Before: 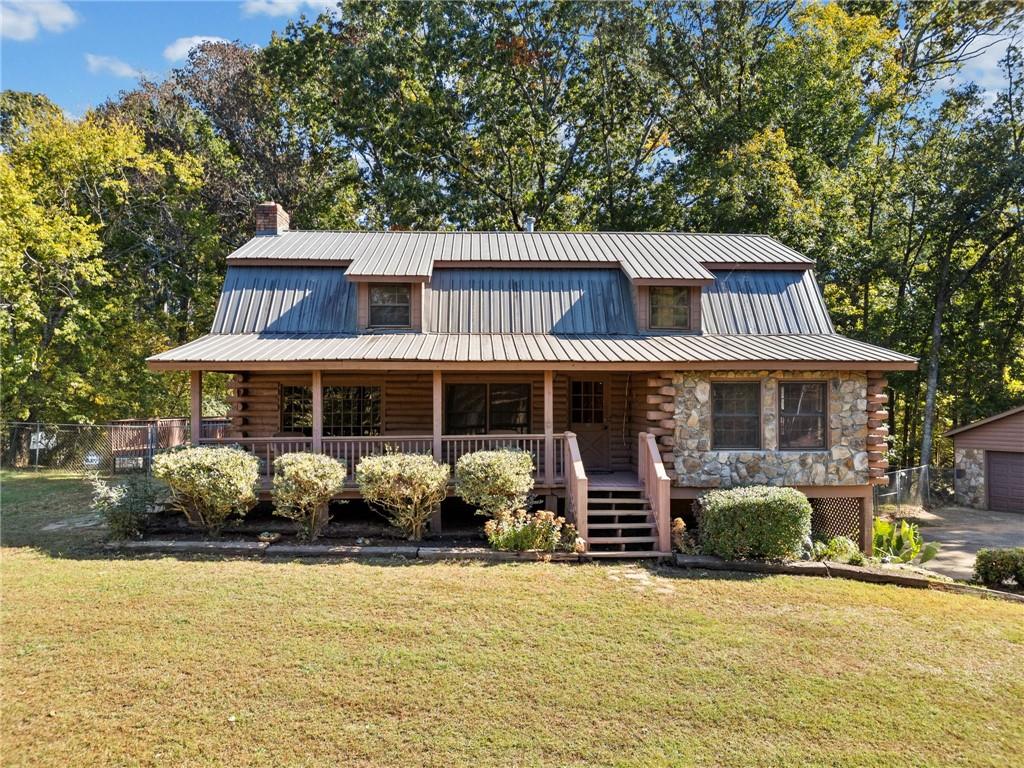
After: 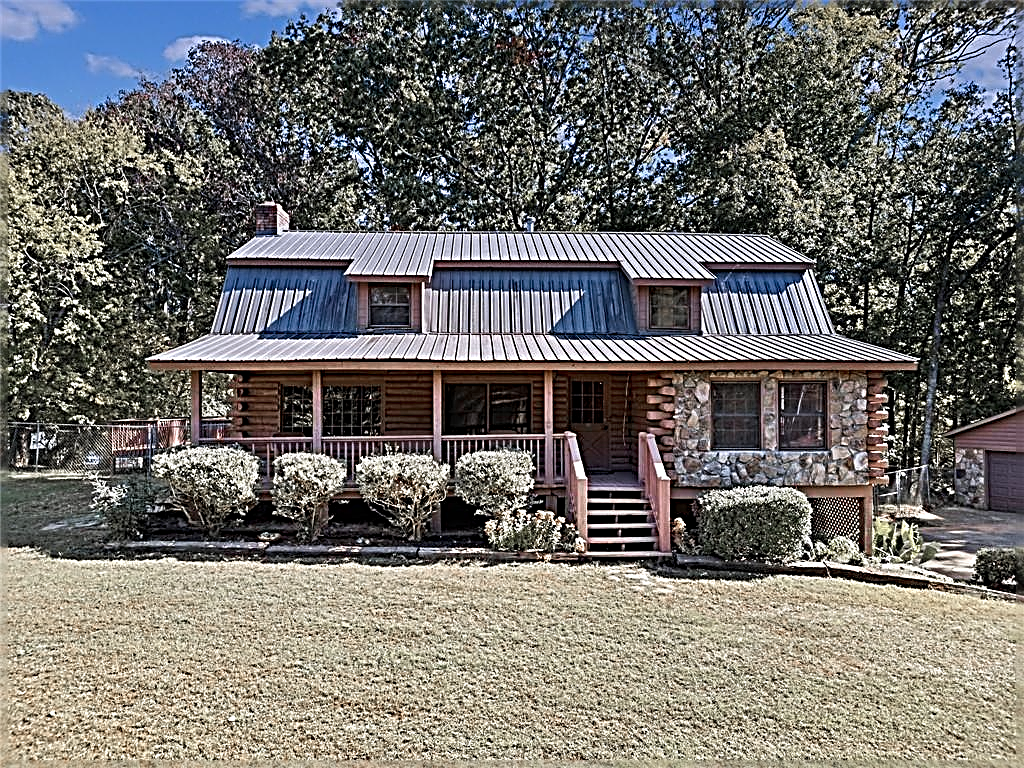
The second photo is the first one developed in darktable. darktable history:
sharpen: radius 3.158, amount 1.731
color zones: curves: ch1 [(0, 0.708) (0.088, 0.648) (0.245, 0.187) (0.429, 0.326) (0.571, 0.498) (0.714, 0.5) (0.857, 0.5) (1, 0.708)]
graduated density: hue 238.83°, saturation 50%
white balance: emerald 1
